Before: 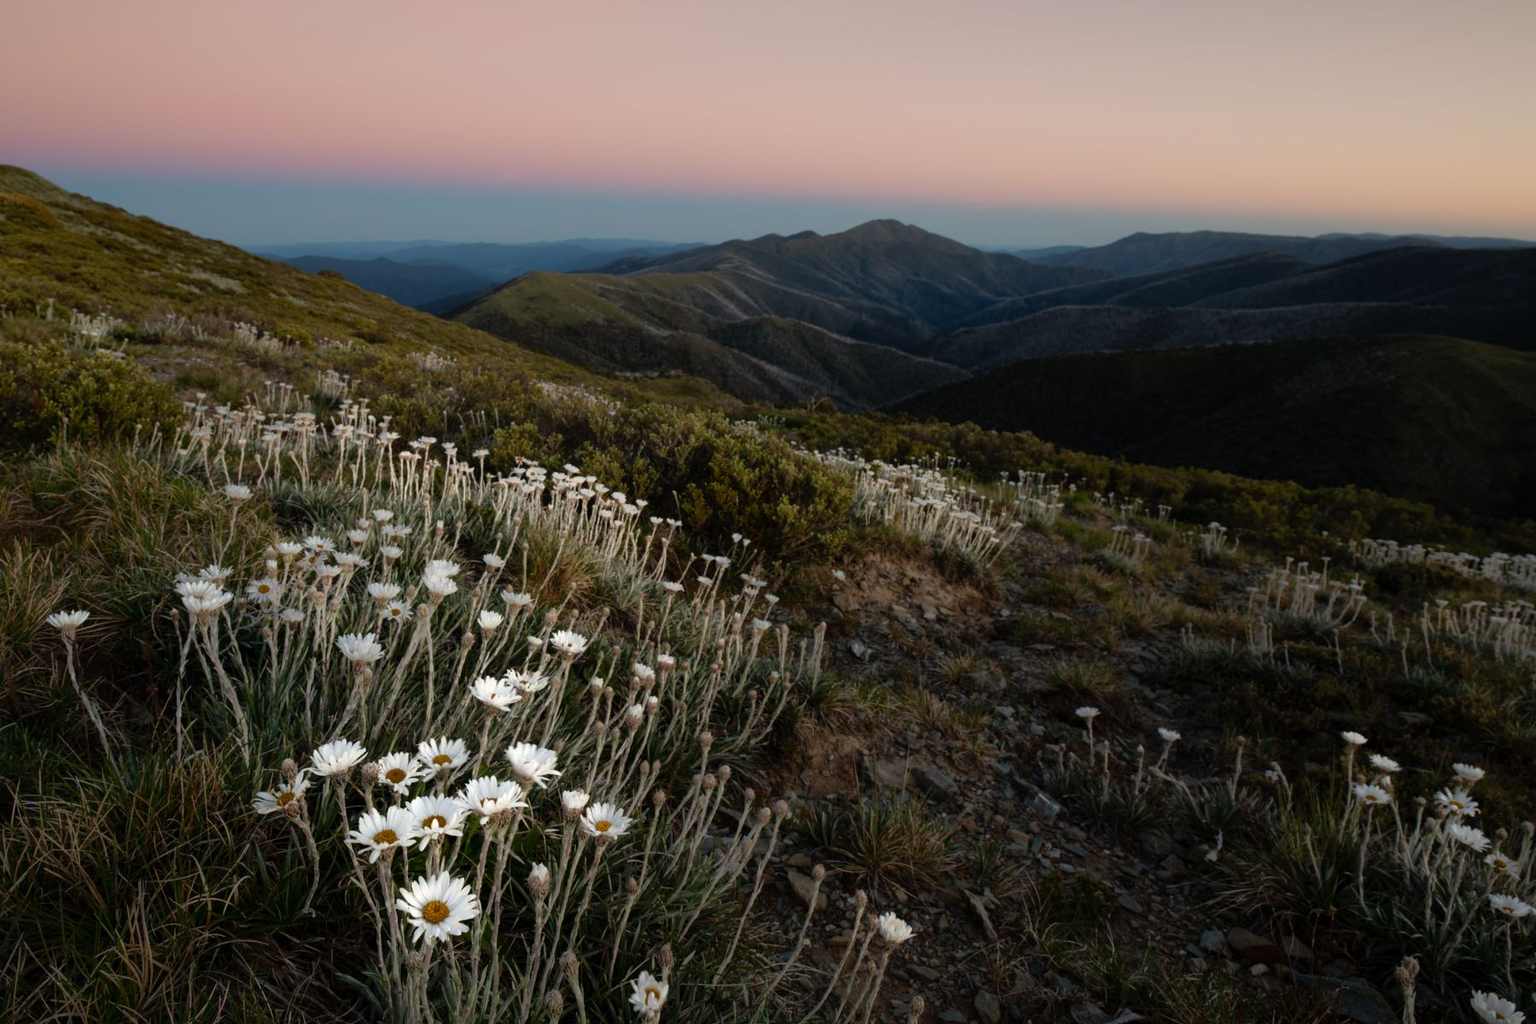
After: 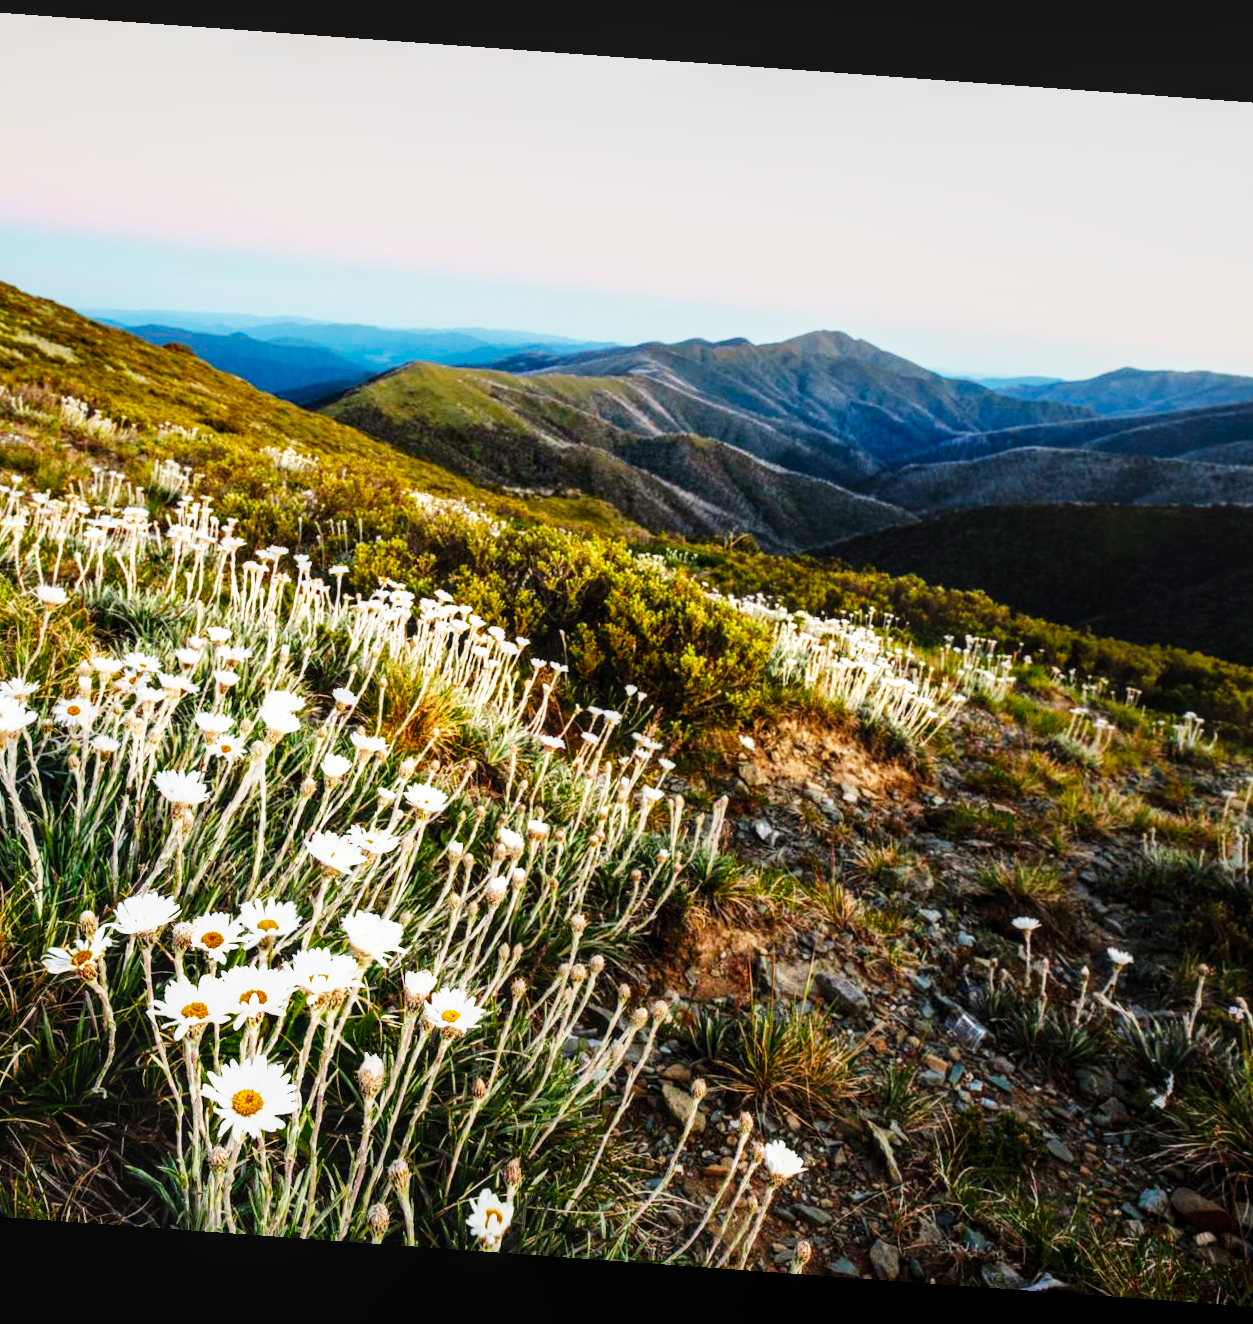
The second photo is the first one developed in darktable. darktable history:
base curve: curves: ch0 [(0, 0) (0.007, 0.004) (0.027, 0.03) (0.046, 0.07) (0.207, 0.54) (0.442, 0.872) (0.673, 0.972) (1, 1)], preserve colors none
exposure: exposure 1.089 EV, compensate highlight preservation false
crop and rotate: left 14.436%, right 18.898%
local contrast: on, module defaults
rotate and perspective: rotation 4.1°, automatic cropping off
color balance rgb: perceptual saturation grading › global saturation 25%, global vibrance 20%
